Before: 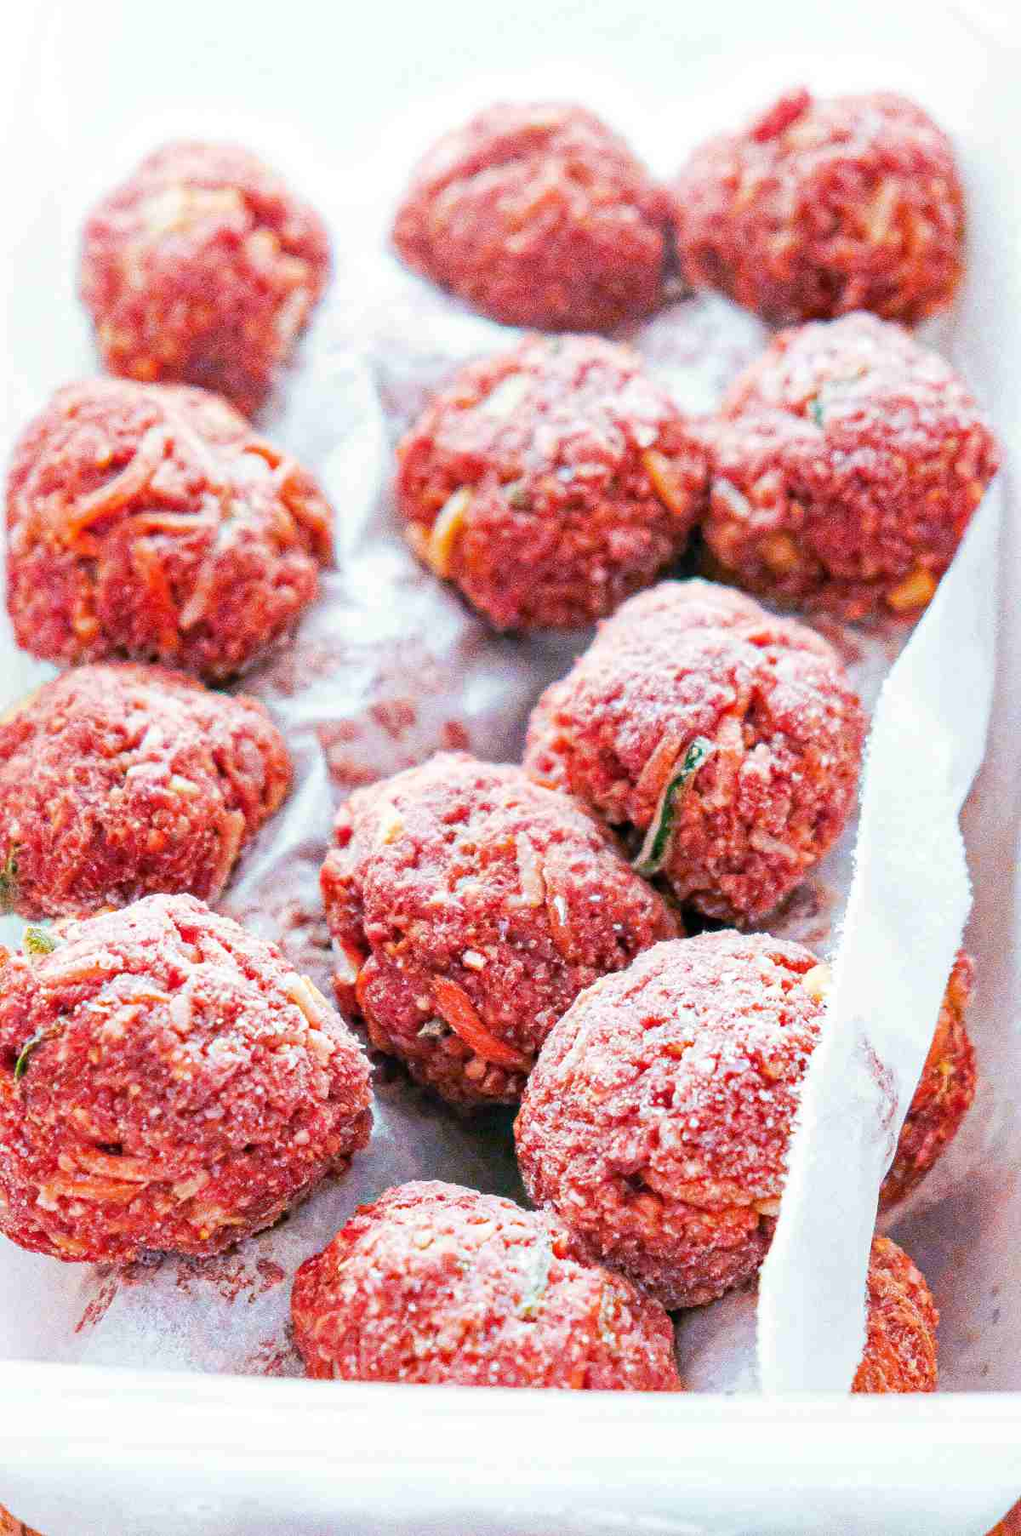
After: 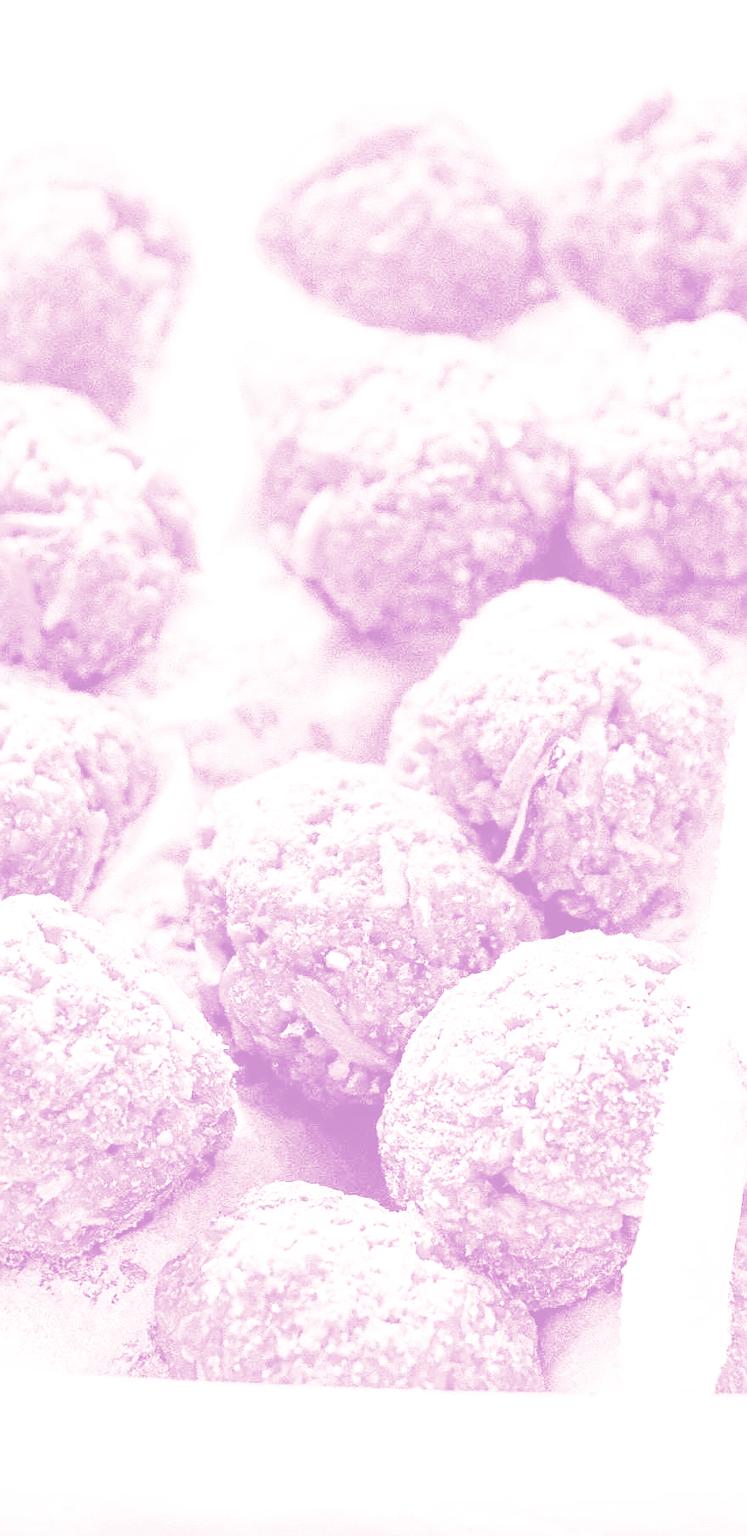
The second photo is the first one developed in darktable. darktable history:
shadows and highlights: shadows 29.61, highlights -30.47, low approximation 0.01, soften with gaussian
tone equalizer: -8 EV -0.417 EV, -7 EV -0.389 EV, -6 EV -0.333 EV, -5 EV -0.222 EV, -3 EV 0.222 EV, -2 EV 0.333 EV, -1 EV 0.389 EV, +0 EV 0.417 EV, edges refinement/feathering 500, mask exposure compensation -1.57 EV, preserve details no
sharpen: on, module defaults
crop: left 13.443%, right 13.31%
colorize: hue 331.2°, saturation 75%, source mix 30.28%, lightness 70.52%, version 1
sigmoid: on, module defaults
split-toning: shadows › hue 266.4°, shadows › saturation 0.4, highlights › hue 61.2°, highlights › saturation 0.3, compress 0%
